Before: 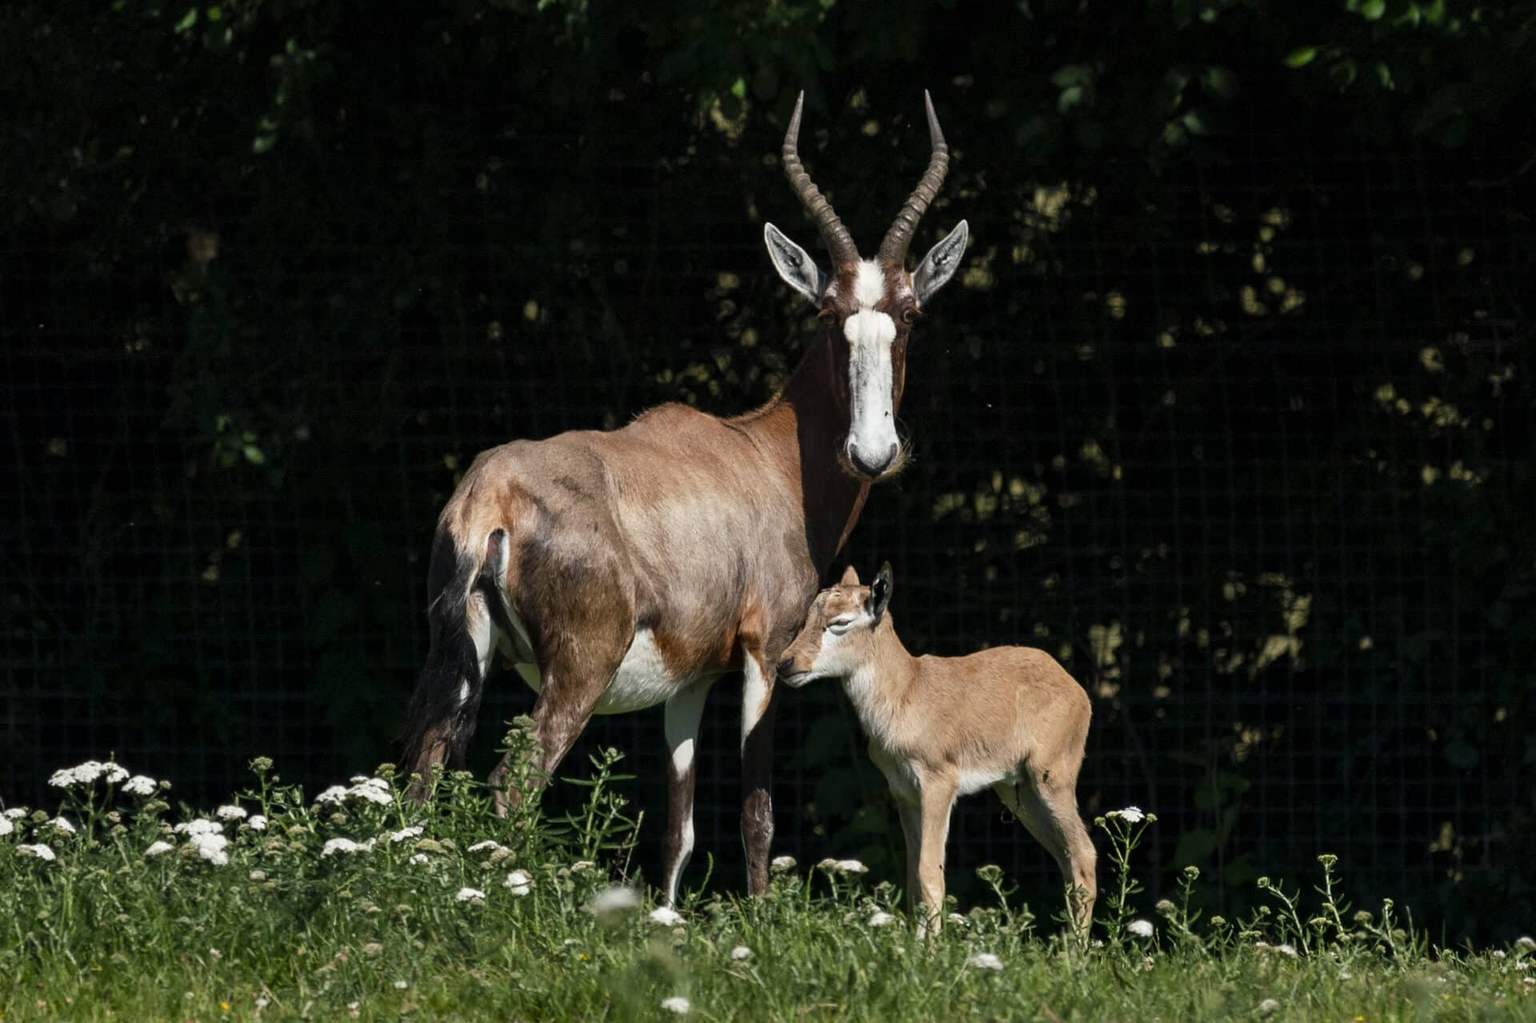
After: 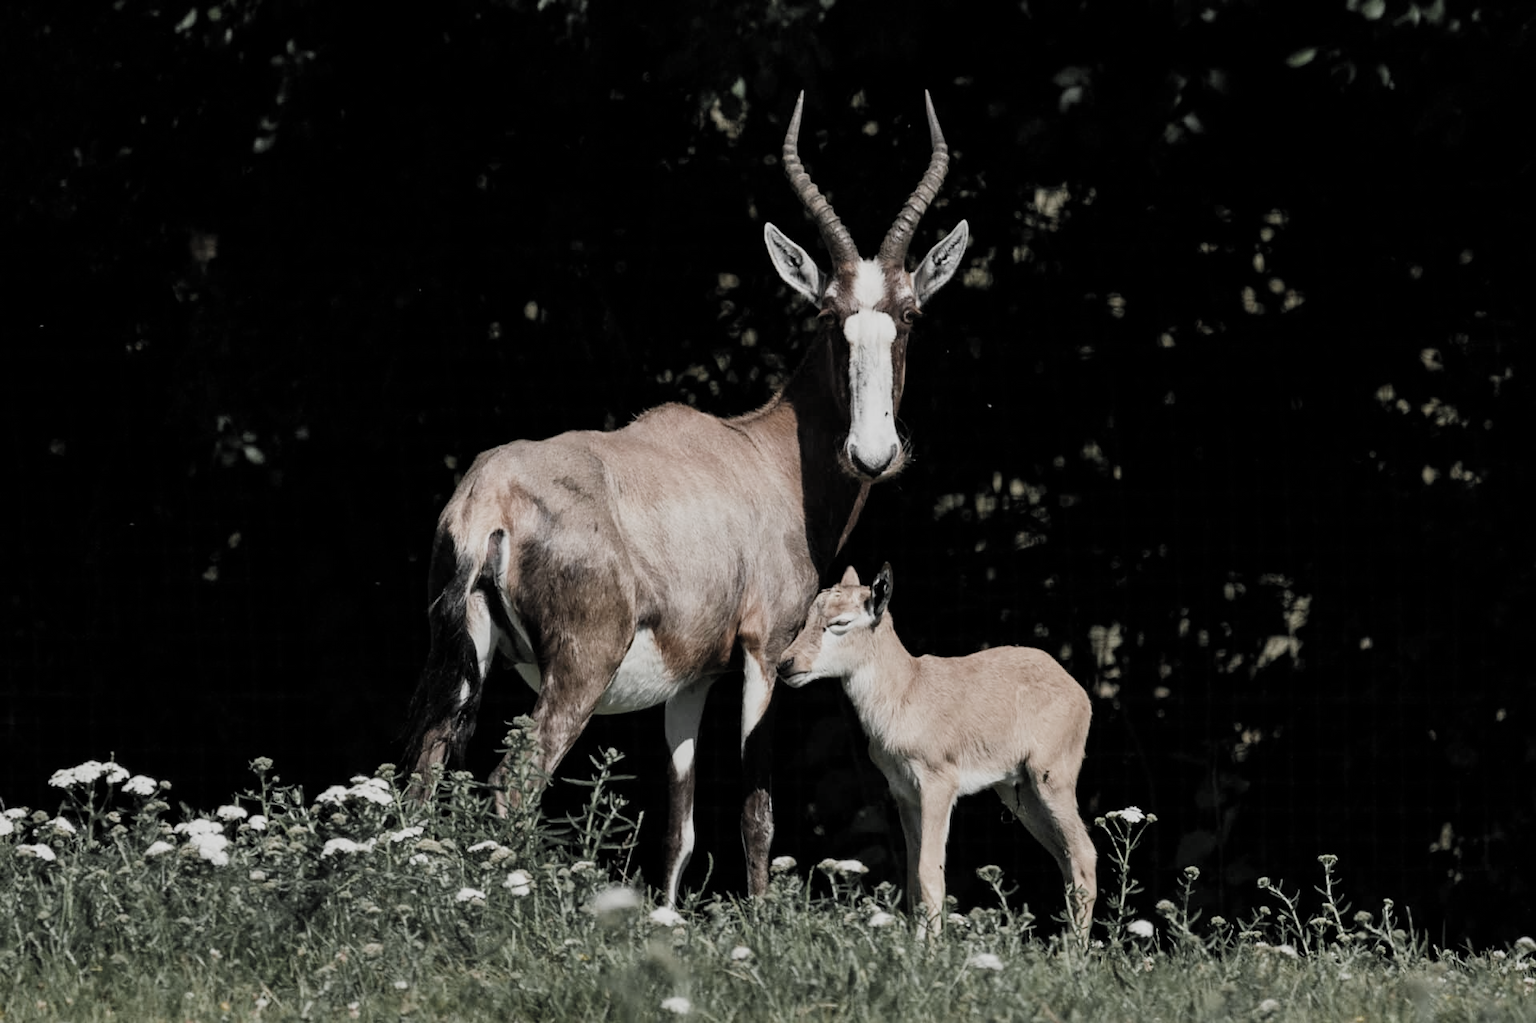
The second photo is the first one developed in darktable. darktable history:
color zones: curves: ch0 [(0, 0.613) (0.01, 0.613) (0.245, 0.448) (0.498, 0.529) (0.642, 0.665) (0.879, 0.777) (0.99, 0.613)]; ch1 [(0, 0.035) (0.121, 0.189) (0.259, 0.197) (0.415, 0.061) (0.589, 0.022) (0.732, 0.022) (0.857, 0.026) (0.991, 0.053)]
filmic rgb: black relative exposure -7.65 EV, white relative exposure 4.56 EV, hardness 3.61, color science v5 (2021), contrast in shadows safe, contrast in highlights safe
exposure: black level correction 0, exposure 0.5 EV, compensate highlight preservation false
